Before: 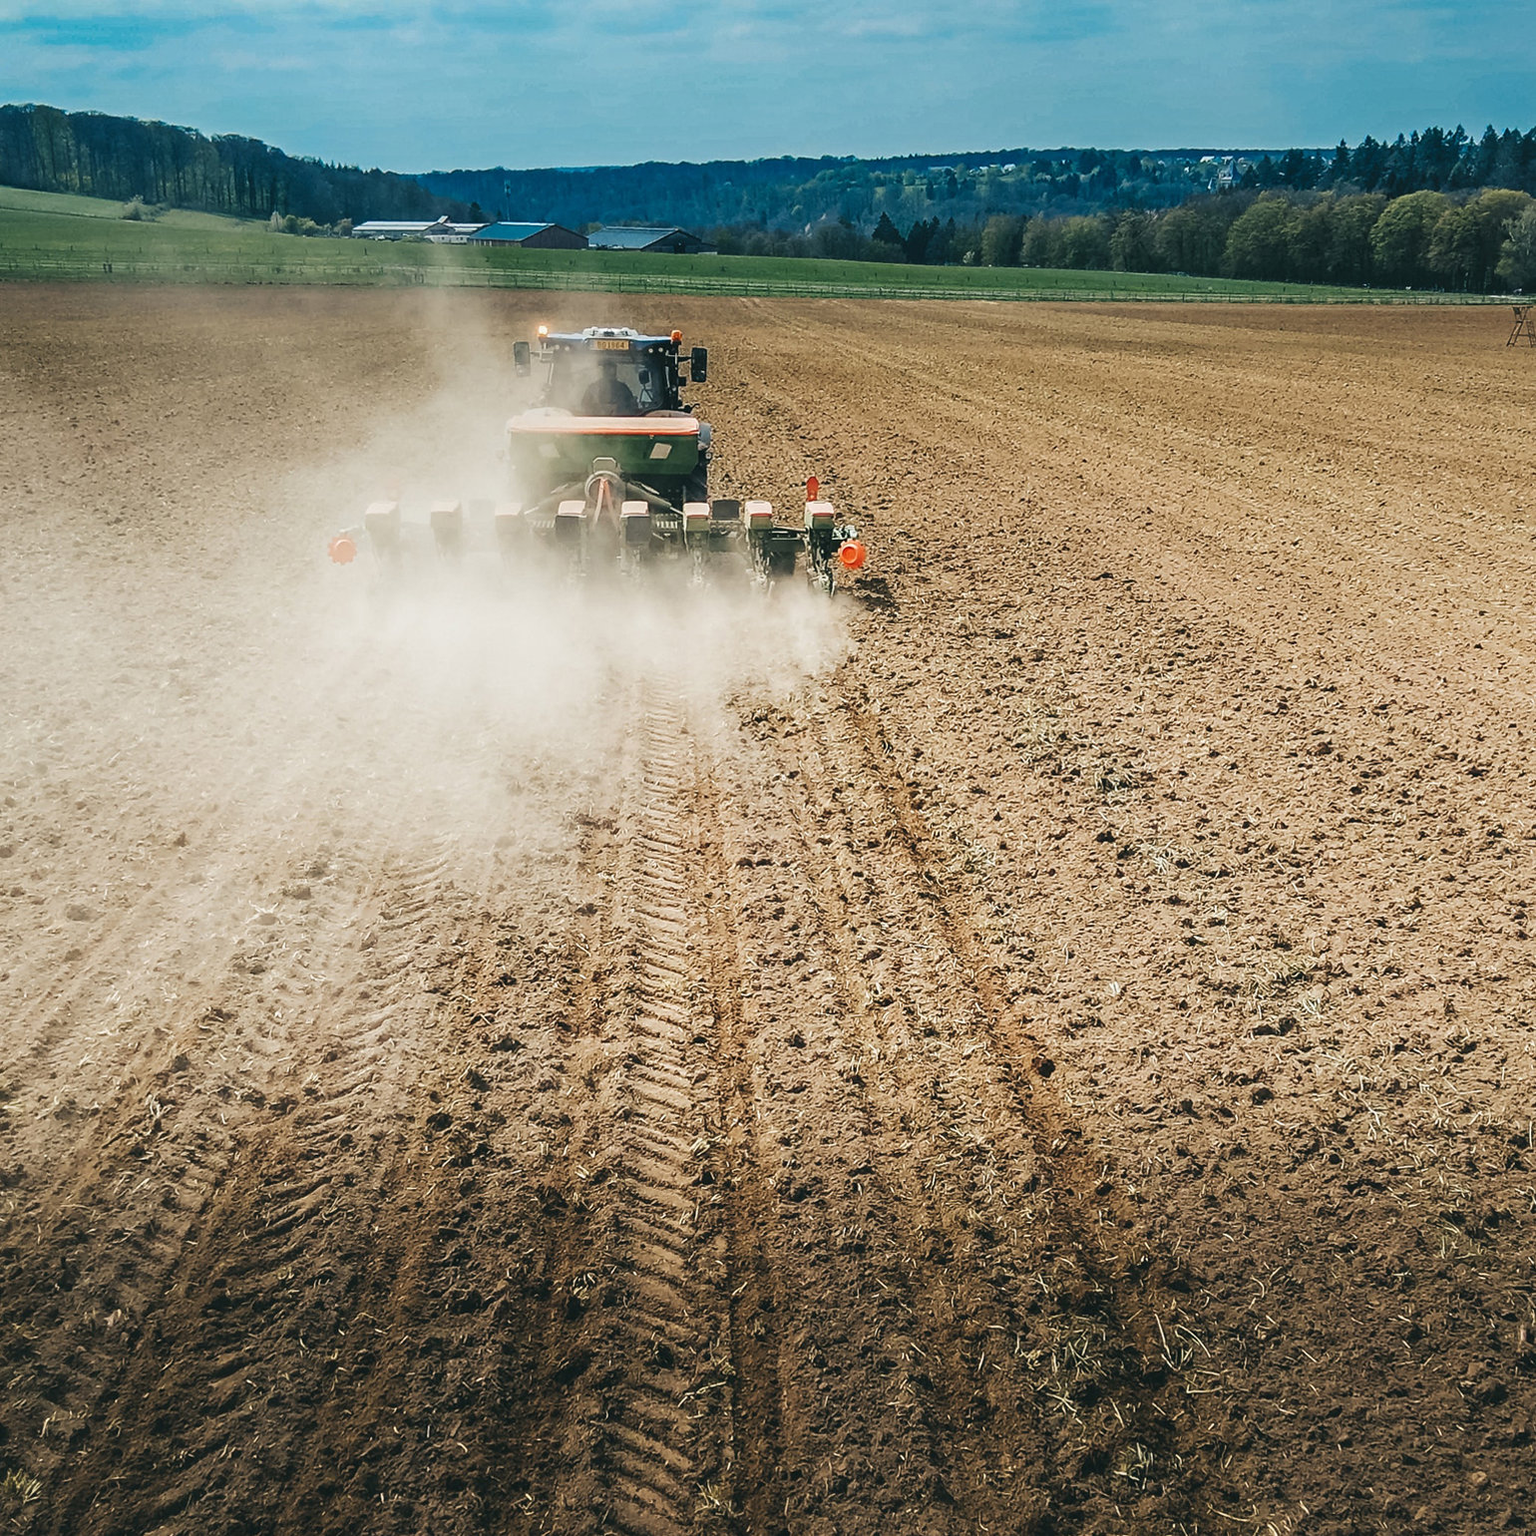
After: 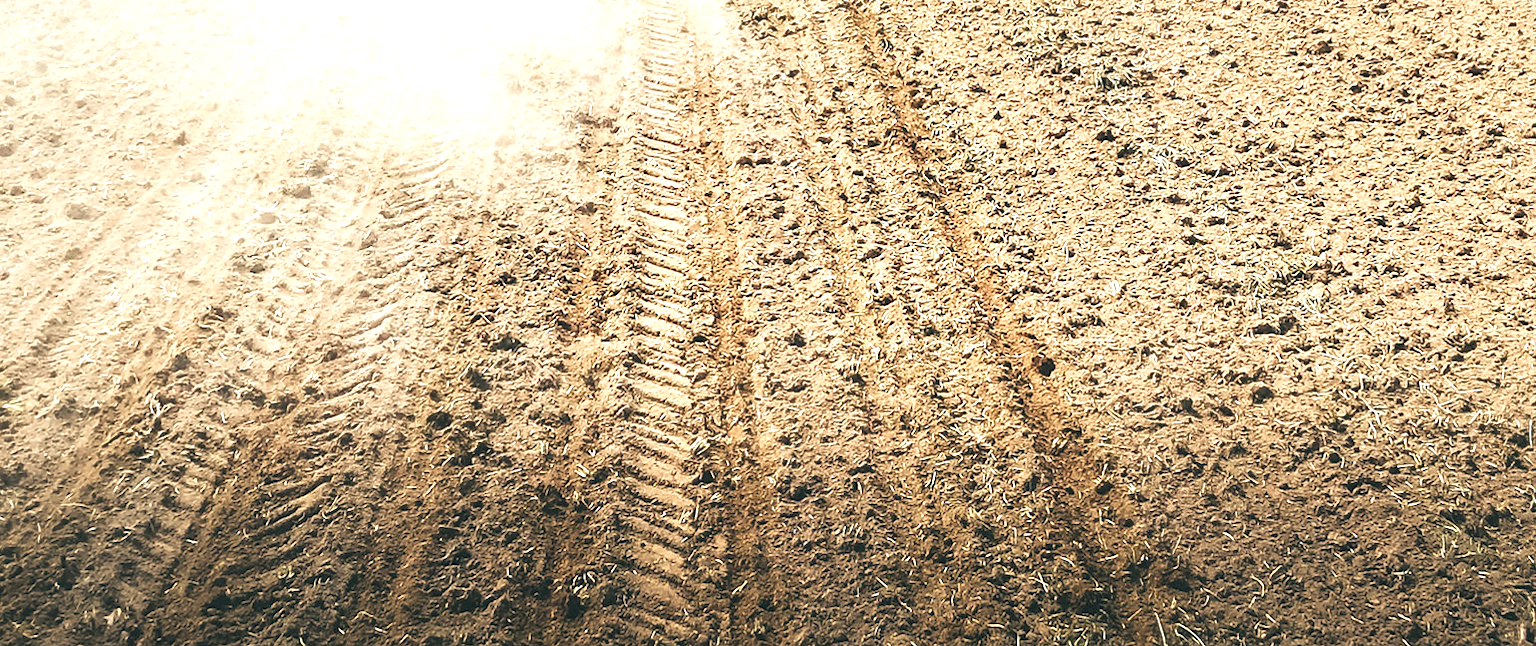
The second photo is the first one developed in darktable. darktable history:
crop: top 45.675%, bottom 12.228%
exposure: black level correction 0, exposure 0.898 EV, compensate highlight preservation false
